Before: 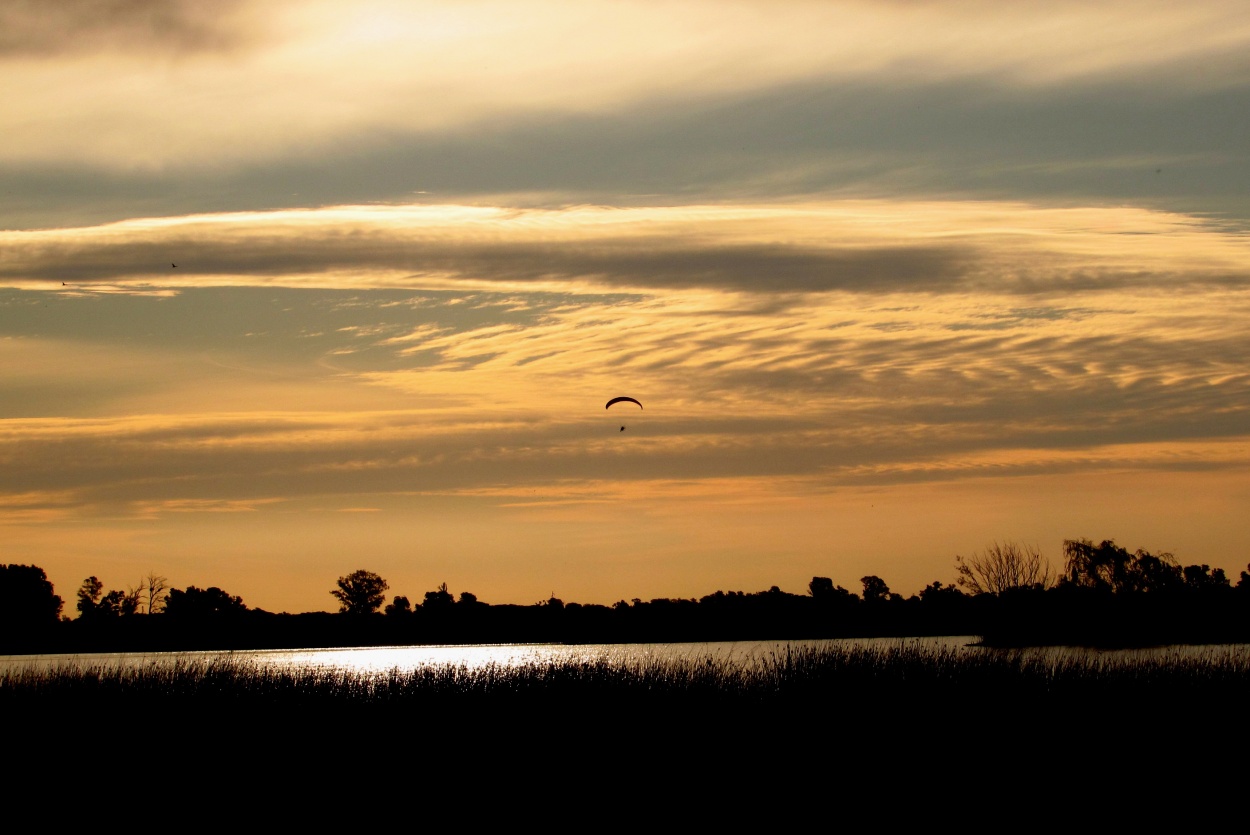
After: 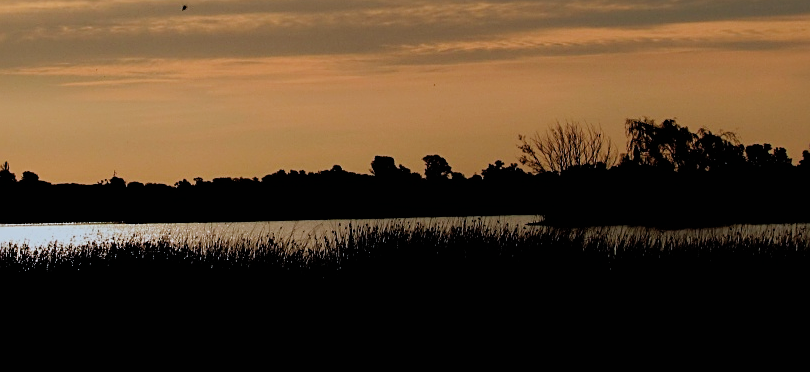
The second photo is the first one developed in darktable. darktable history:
crop and rotate: left 35.147%, top 50.449%, bottom 4.934%
filmic rgb: black relative exposure -7.65 EV, white relative exposure 4.56 EV, hardness 3.61
sharpen: on, module defaults
shadows and highlights: shadows 25.01, highlights -24.87
color correction: highlights a* -4.17, highlights b* -10.99
